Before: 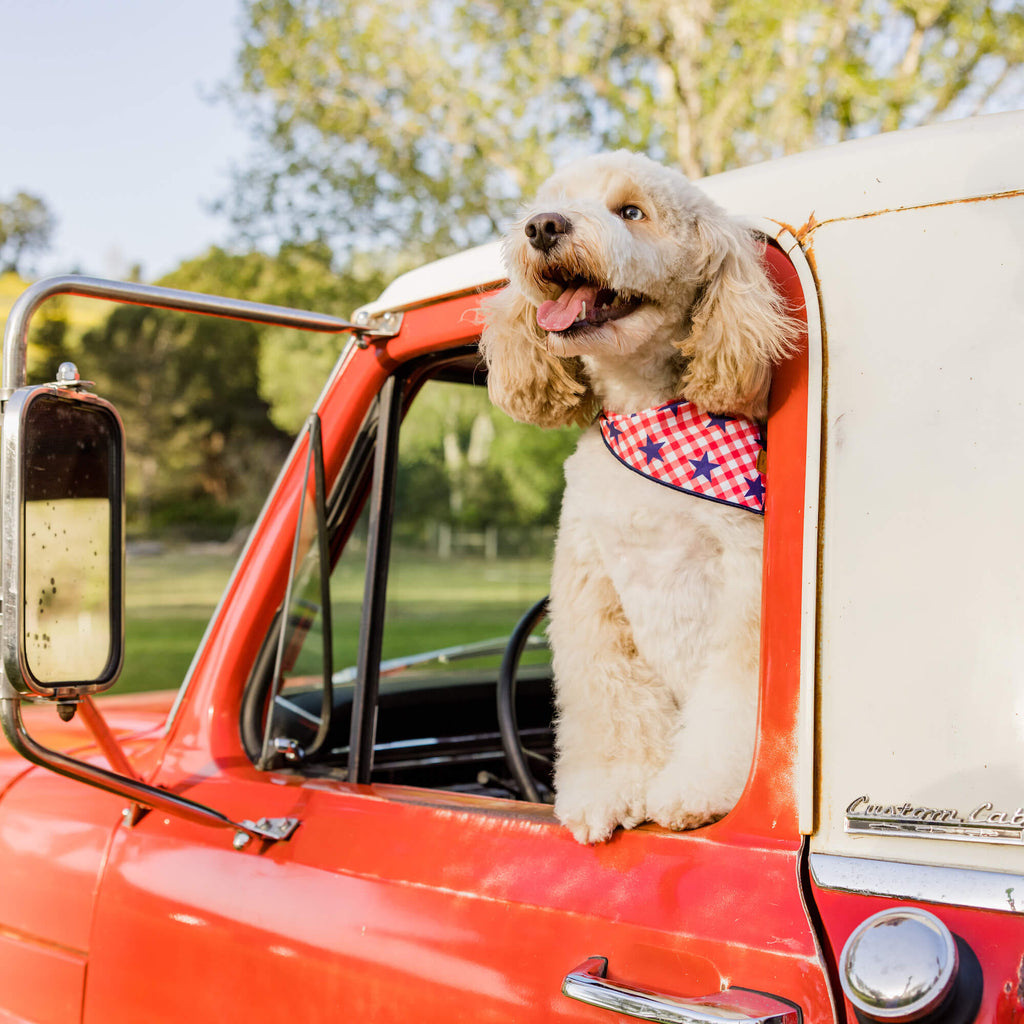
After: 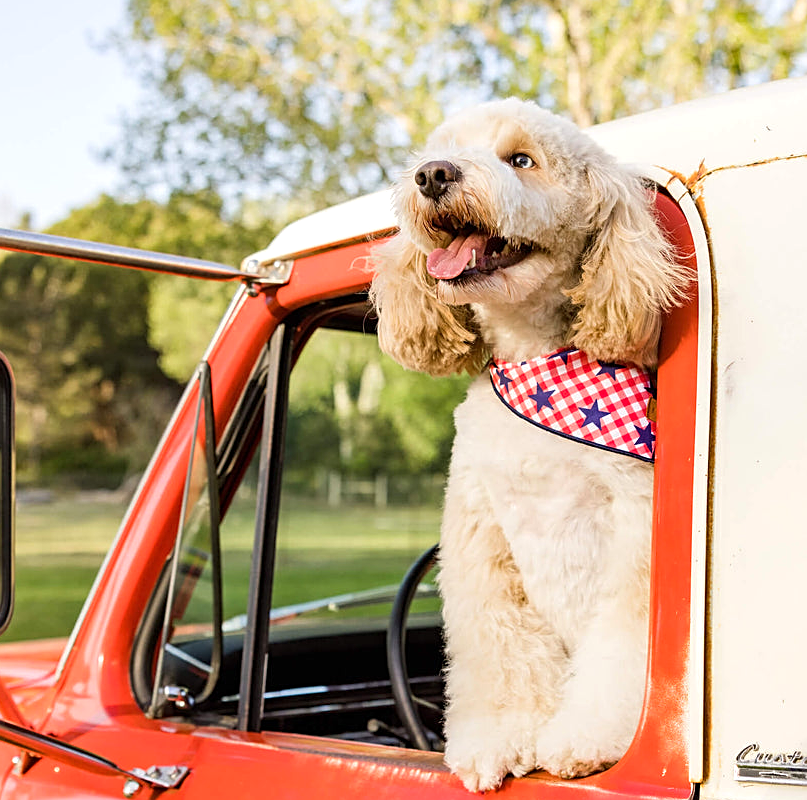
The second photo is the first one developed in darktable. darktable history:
crop and rotate: left 10.77%, top 5.1%, right 10.41%, bottom 16.76%
sharpen: on, module defaults
exposure: exposure 0.29 EV, compensate highlight preservation false
